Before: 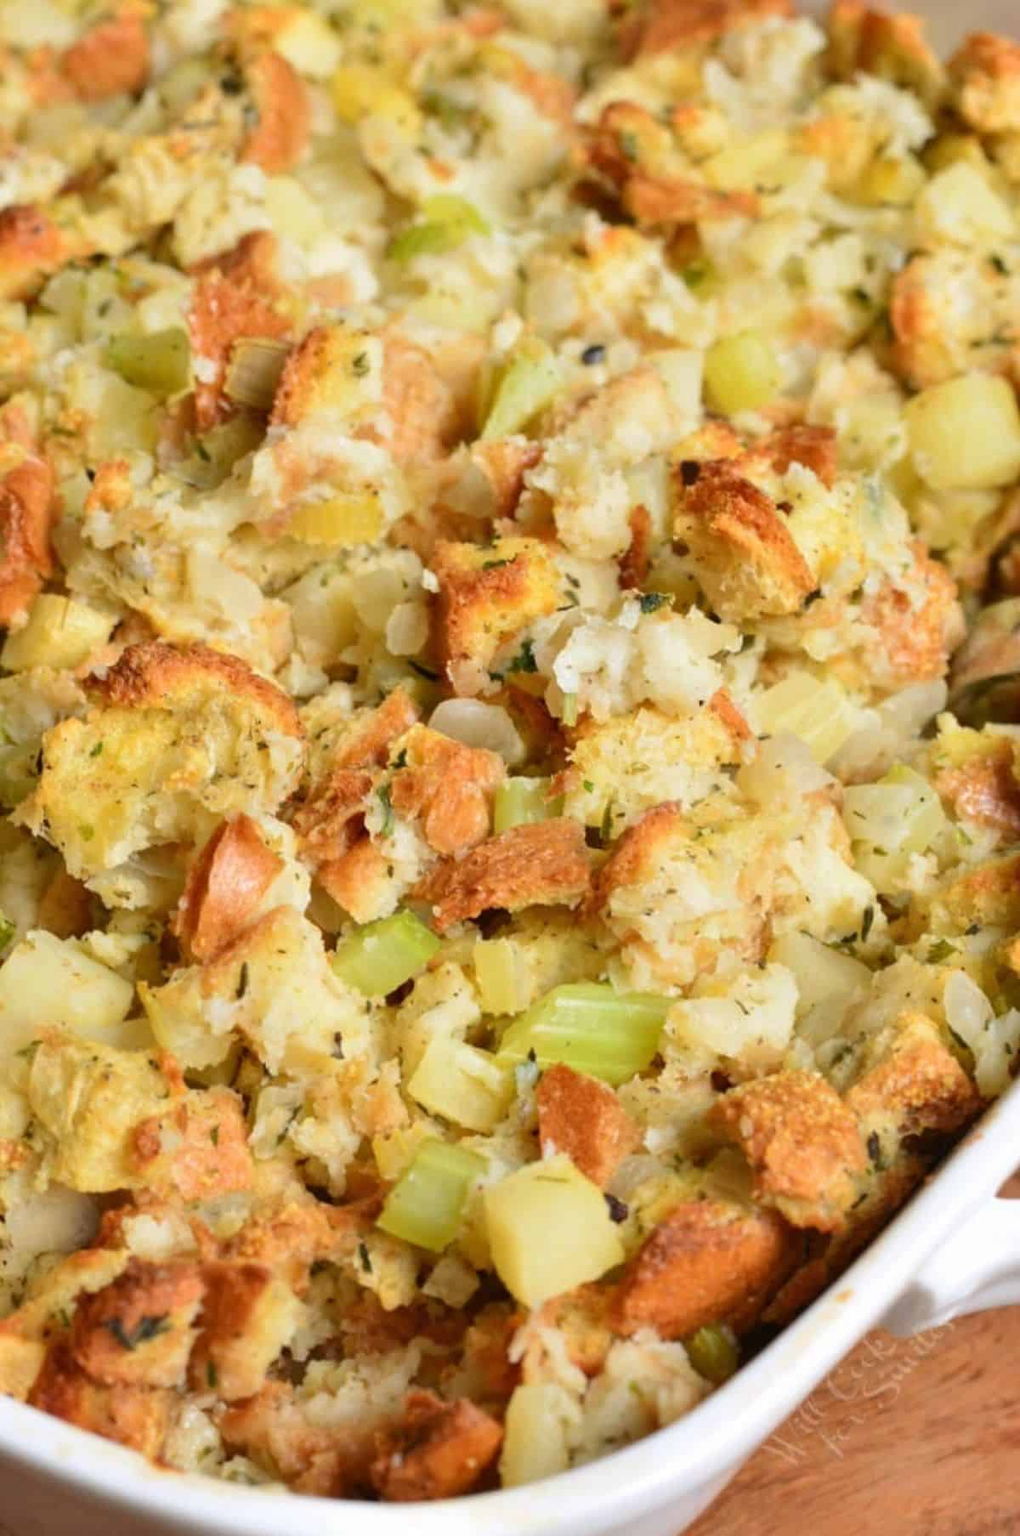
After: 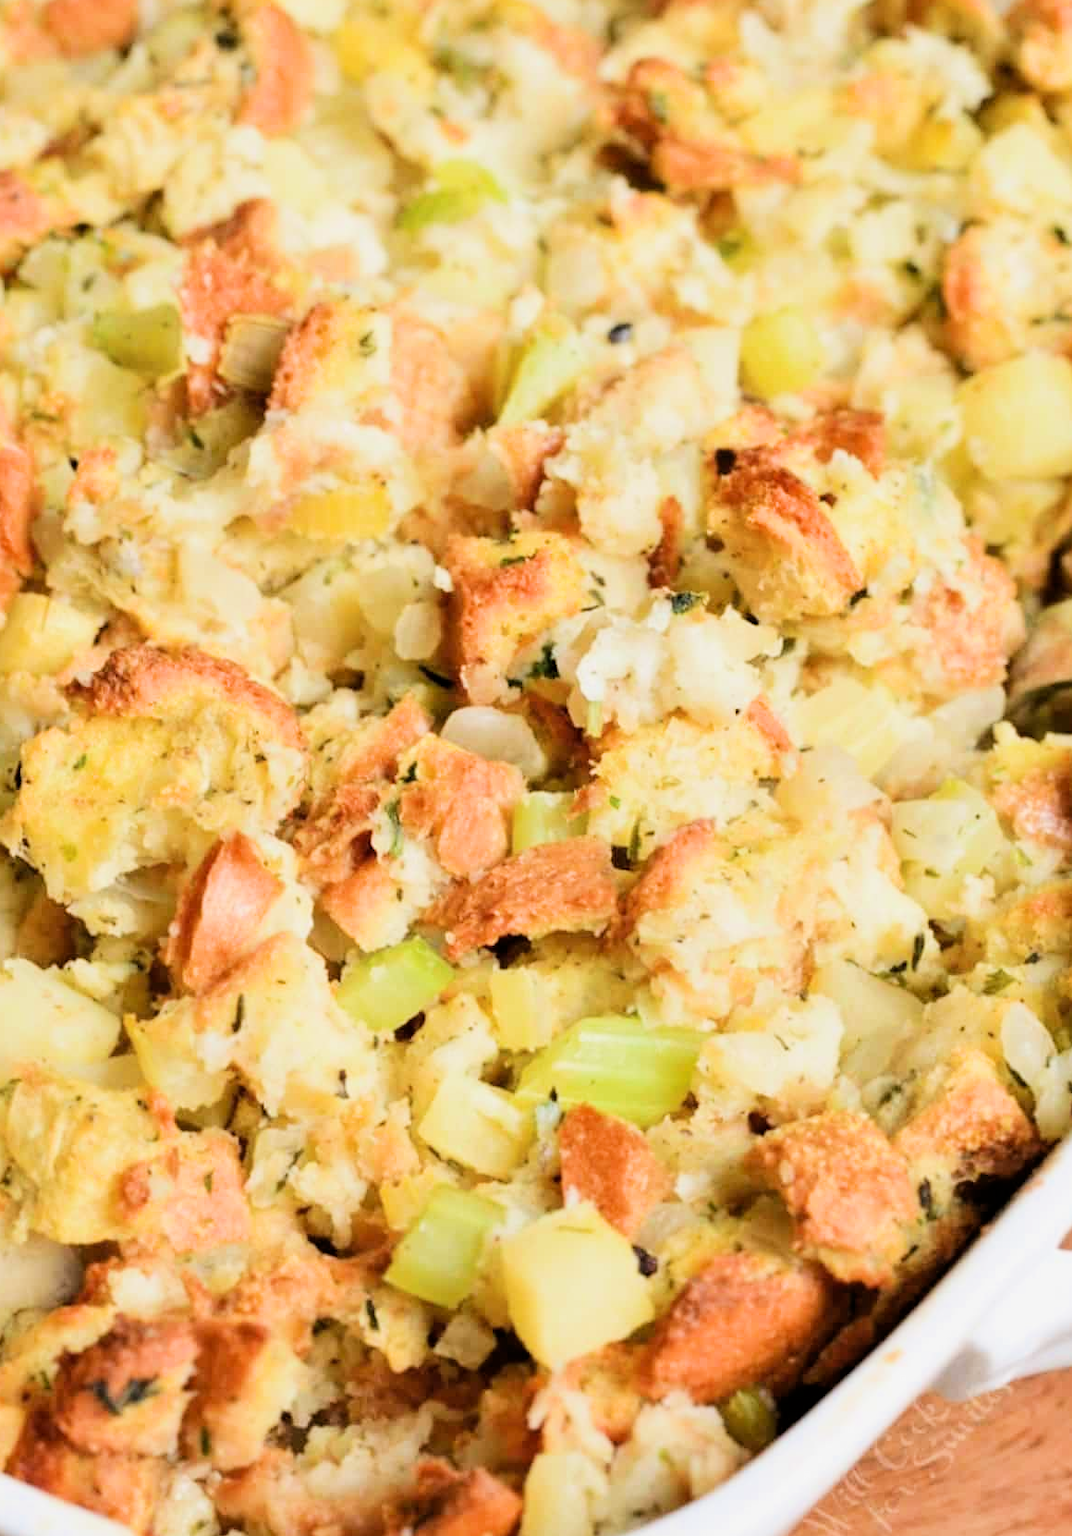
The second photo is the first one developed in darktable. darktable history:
exposure: exposure 0.641 EV, compensate highlight preservation false
filmic rgb: black relative exposure -5.04 EV, white relative exposure 3.95 EV, hardness 2.88, contrast 1.301
crop: left 2.333%, top 3.161%, right 0.971%, bottom 4.842%
